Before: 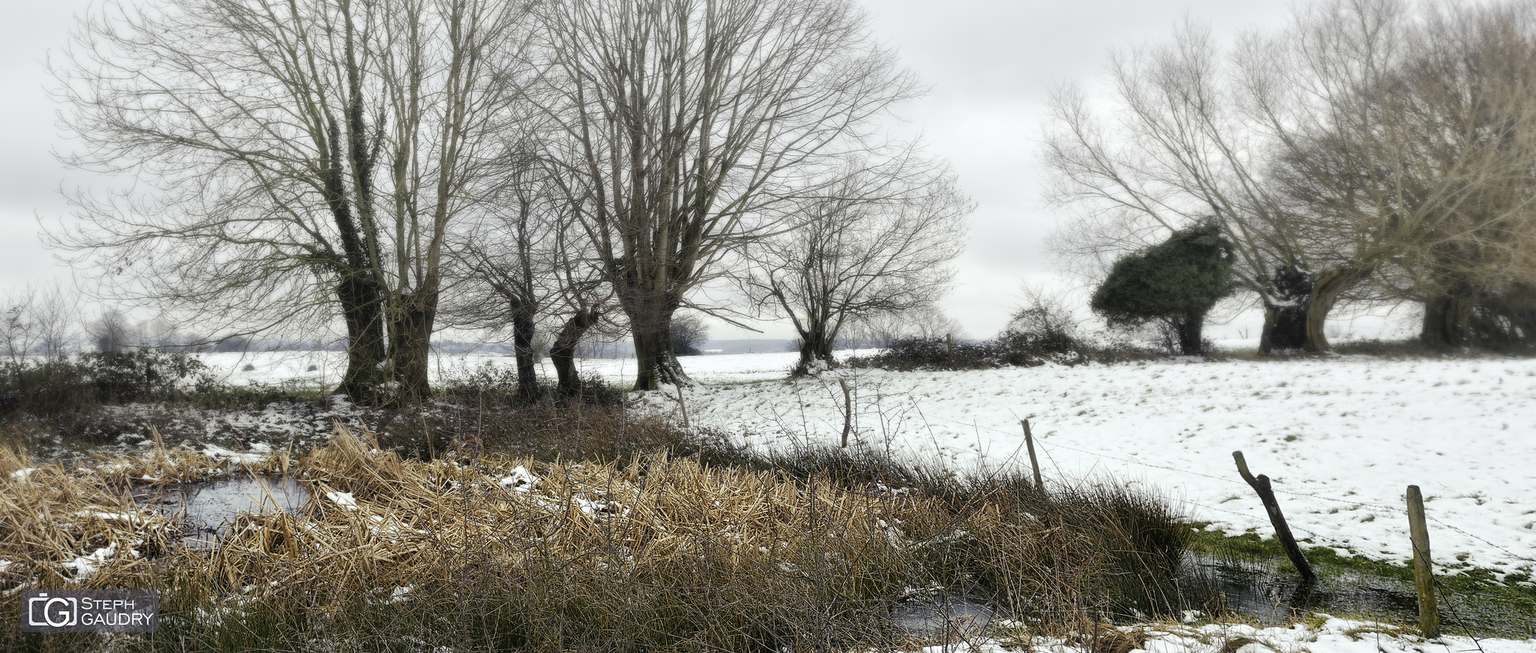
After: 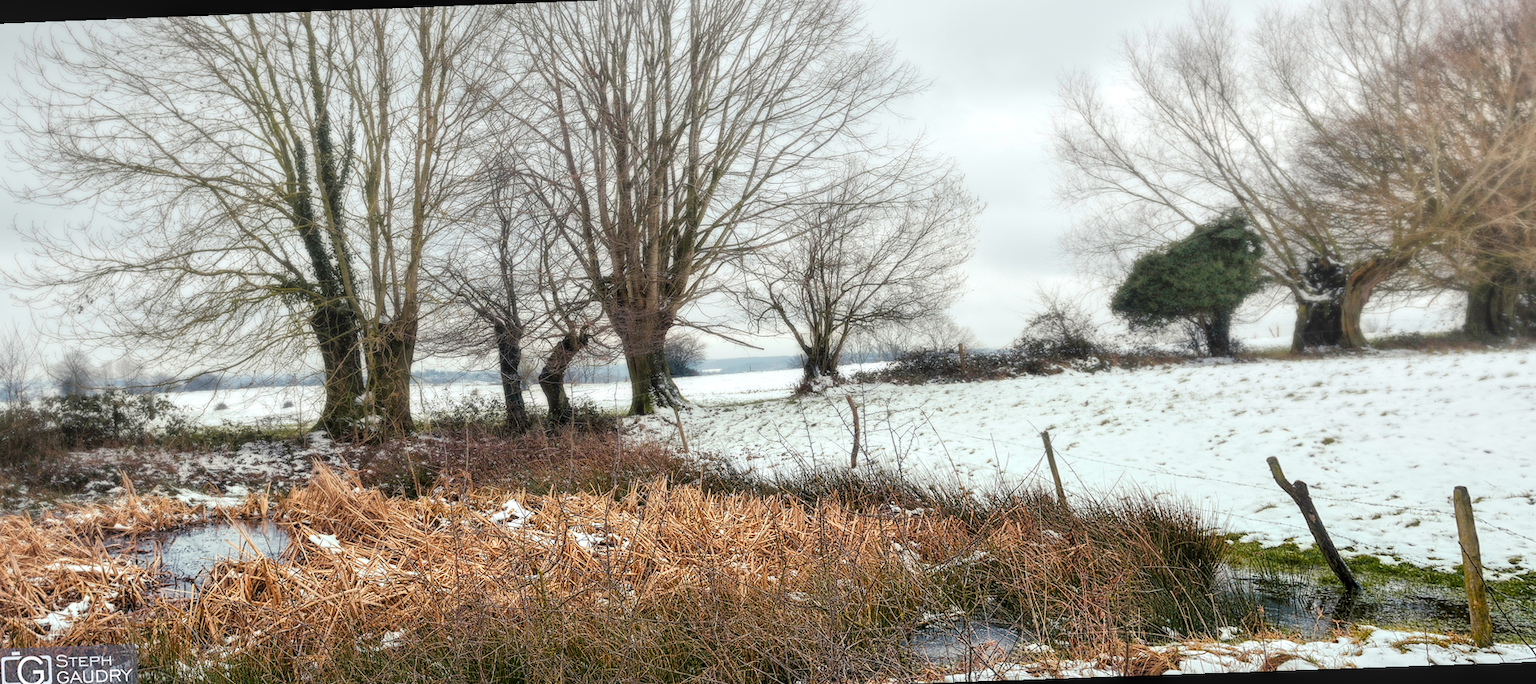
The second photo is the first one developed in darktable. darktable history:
local contrast: on, module defaults
velvia: on, module defaults
rotate and perspective: rotation -2.12°, lens shift (vertical) 0.009, lens shift (horizontal) -0.008, automatic cropping original format, crop left 0.036, crop right 0.964, crop top 0.05, crop bottom 0.959
